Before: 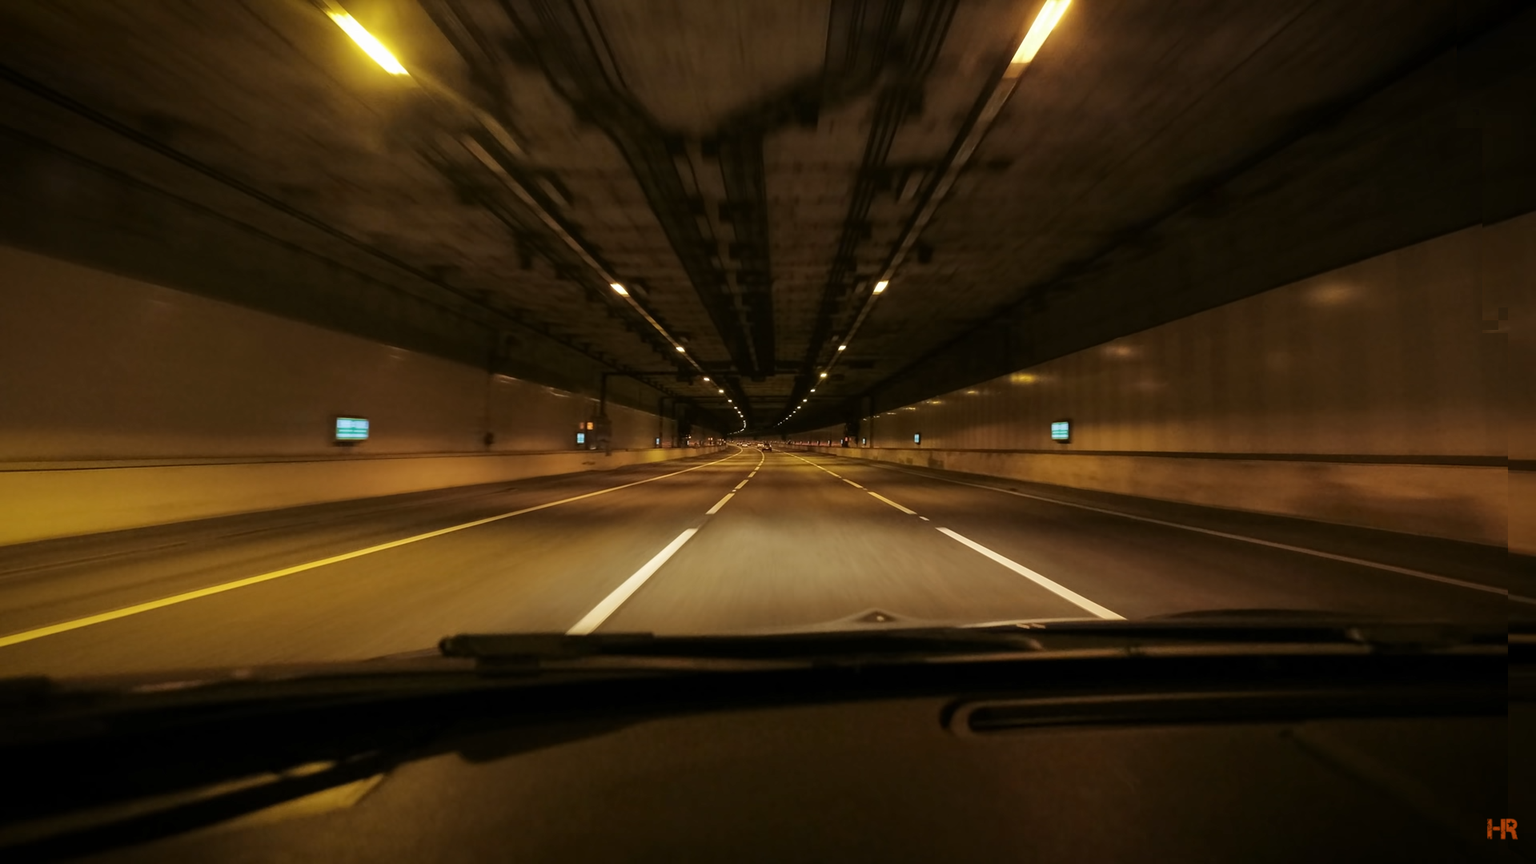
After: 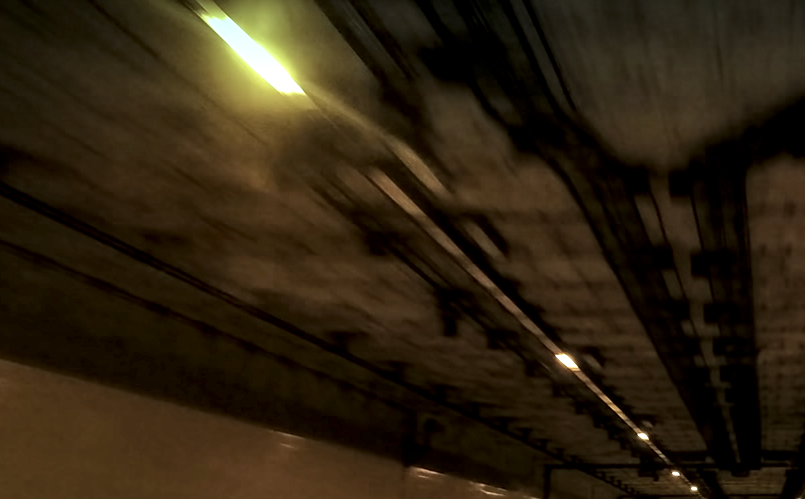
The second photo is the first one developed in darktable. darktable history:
crop and rotate: left 10.817%, top 0.062%, right 47.194%, bottom 53.626%
local contrast: highlights 80%, shadows 57%, detail 175%, midtone range 0.602
graduated density: density 2.02 EV, hardness 44%, rotation 0.374°, offset 8.21, hue 208.8°, saturation 97%
sharpen: radius 0.969, amount 0.604
